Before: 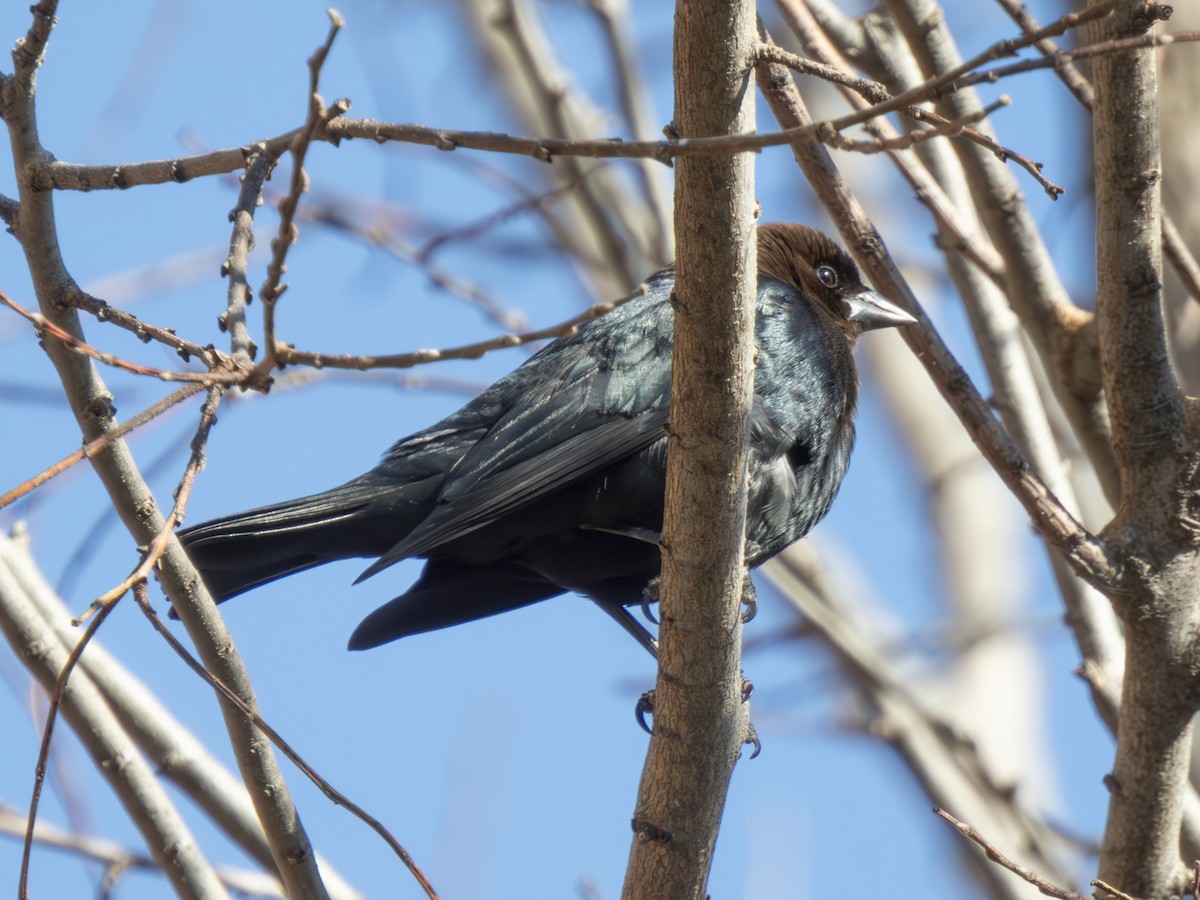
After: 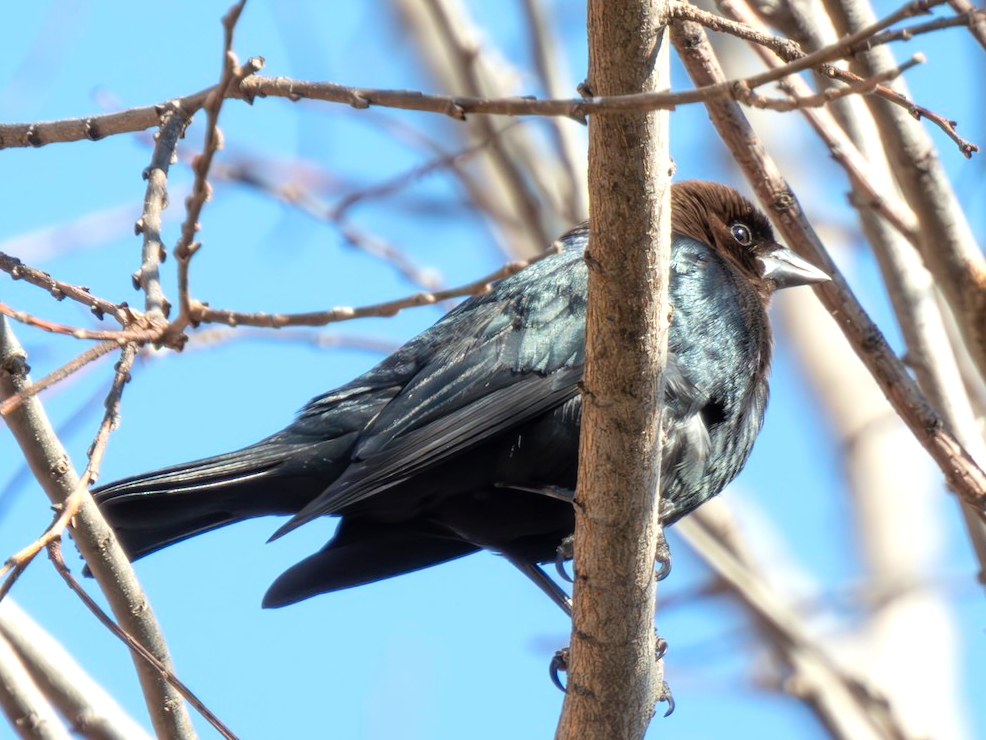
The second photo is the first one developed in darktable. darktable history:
tone equalizer: -8 EV -0.391 EV, -7 EV -0.42 EV, -6 EV -0.371 EV, -5 EV -0.198 EV, -3 EV 0.194 EV, -2 EV 0.337 EV, -1 EV 0.376 EV, +0 EV 0.441 EV
crop and rotate: left 7.231%, top 4.698%, right 10.585%, bottom 13.011%
contrast brightness saturation: contrast 0.052, brightness 0.063, saturation 0.006
